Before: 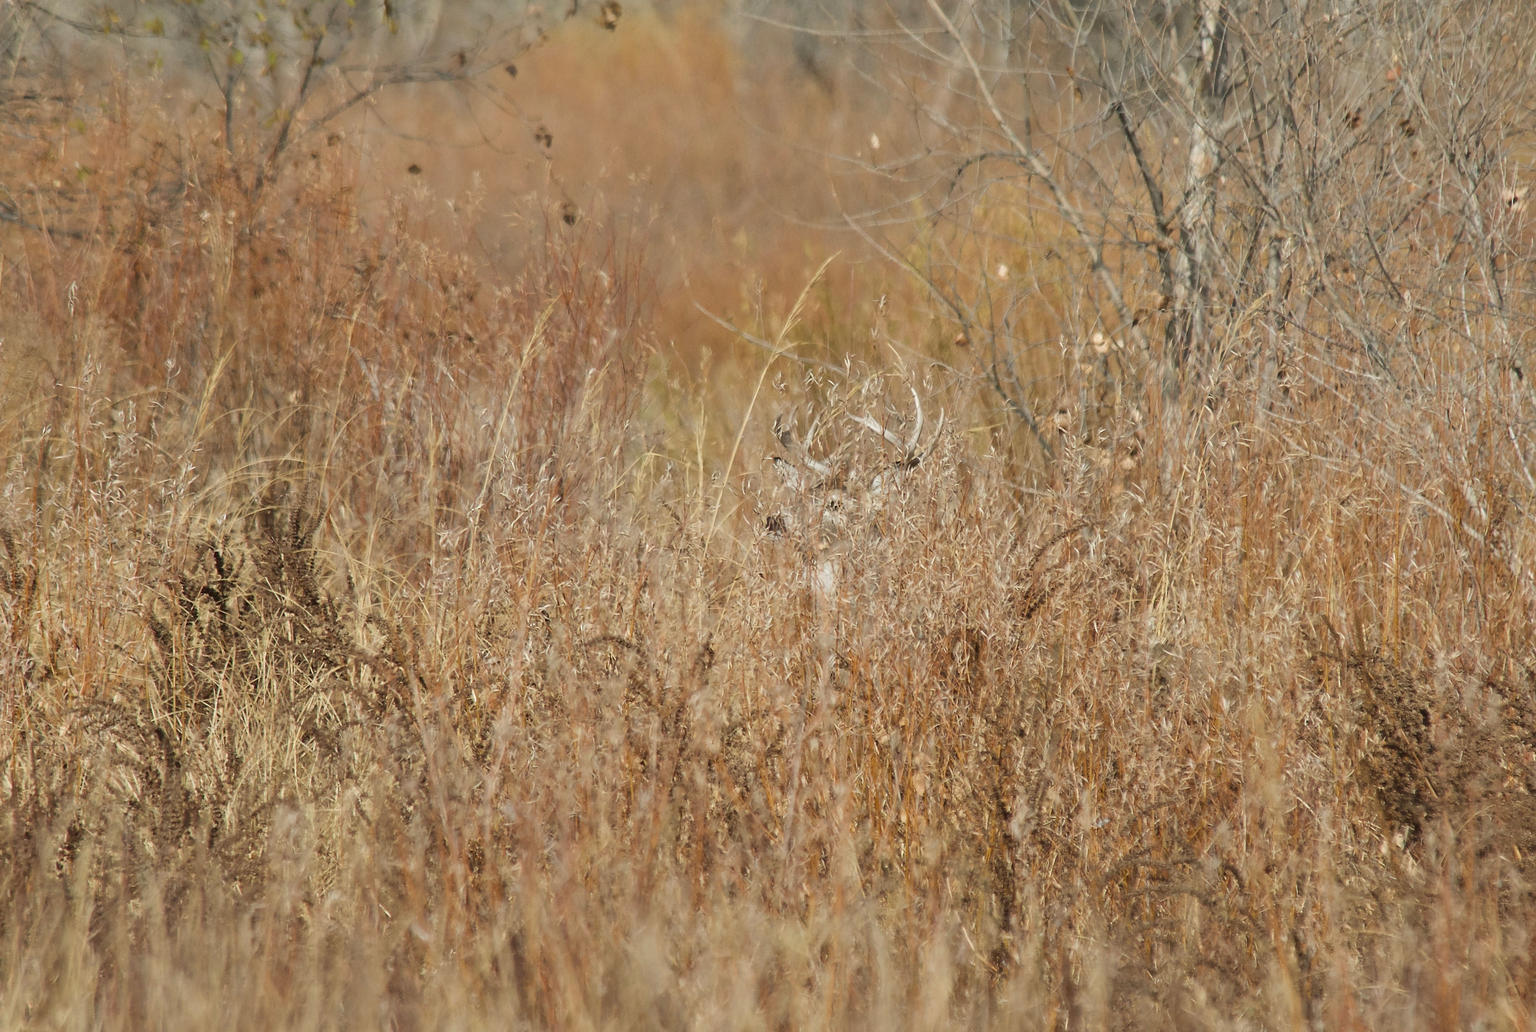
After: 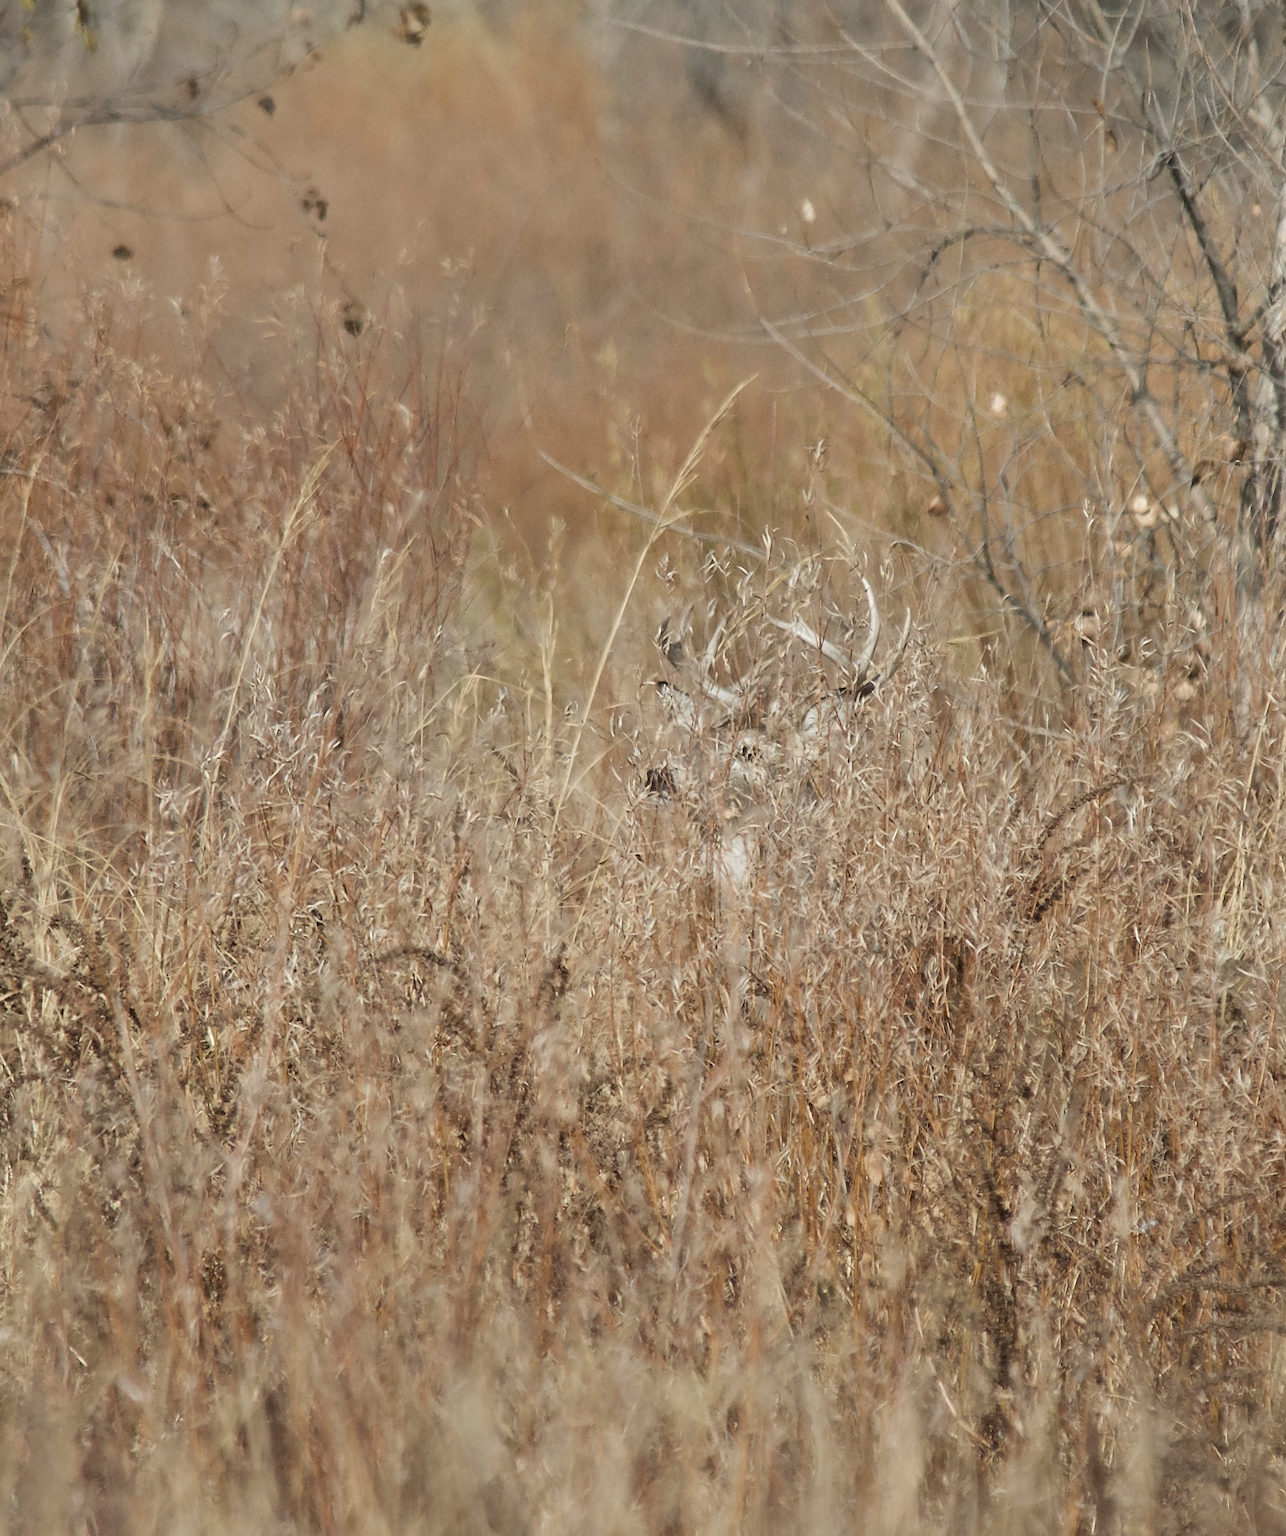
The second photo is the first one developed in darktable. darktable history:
crop: left 21.674%, right 22.086%
contrast brightness saturation: contrast 0.06, brightness -0.01, saturation -0.23
